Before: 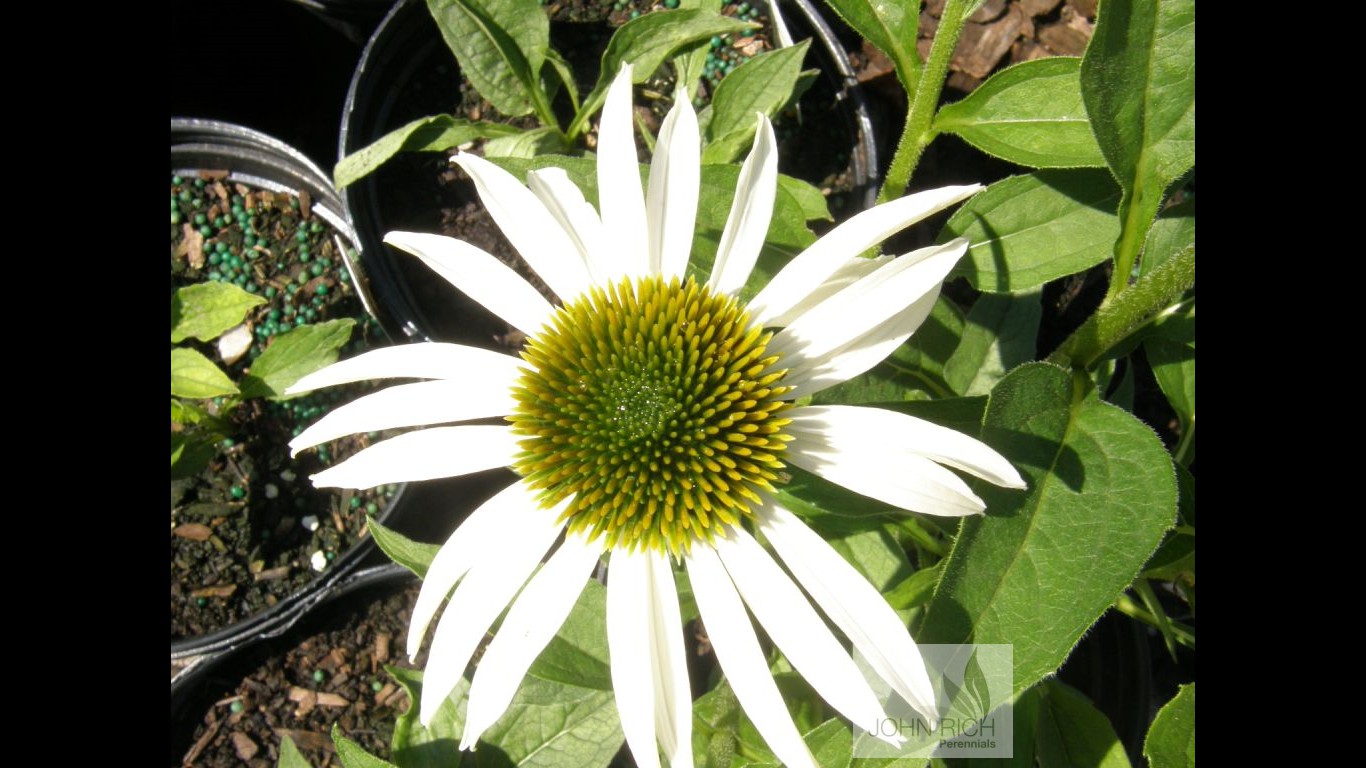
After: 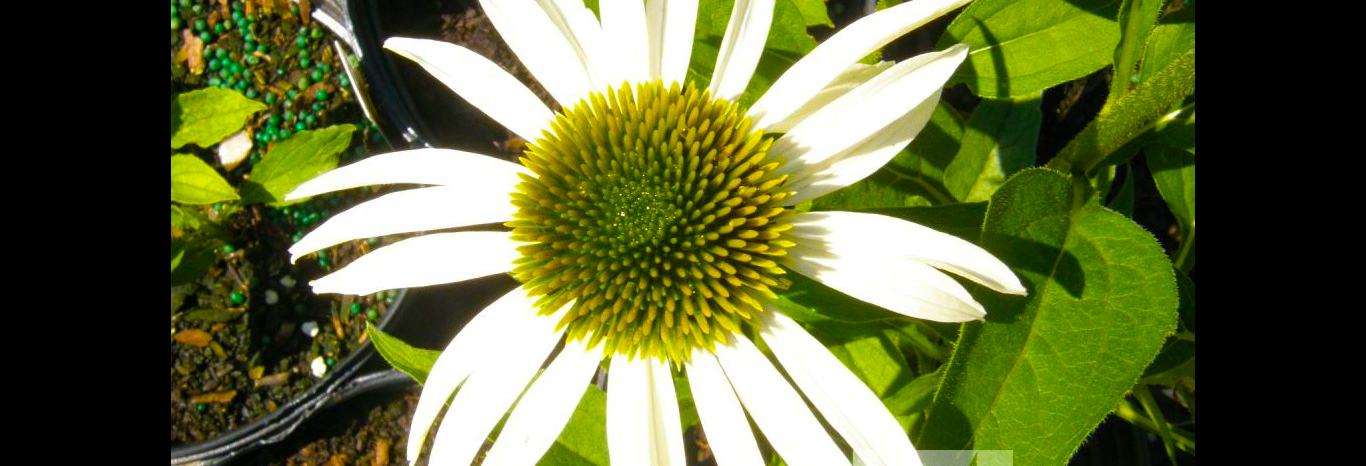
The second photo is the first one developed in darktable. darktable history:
grain: coarseness 0.09 ISO, strength 10%
color balance rgb: perceptual saturation grading › global saturation 100%
crop and rotate: top 25.357%, bottom 13.942%
